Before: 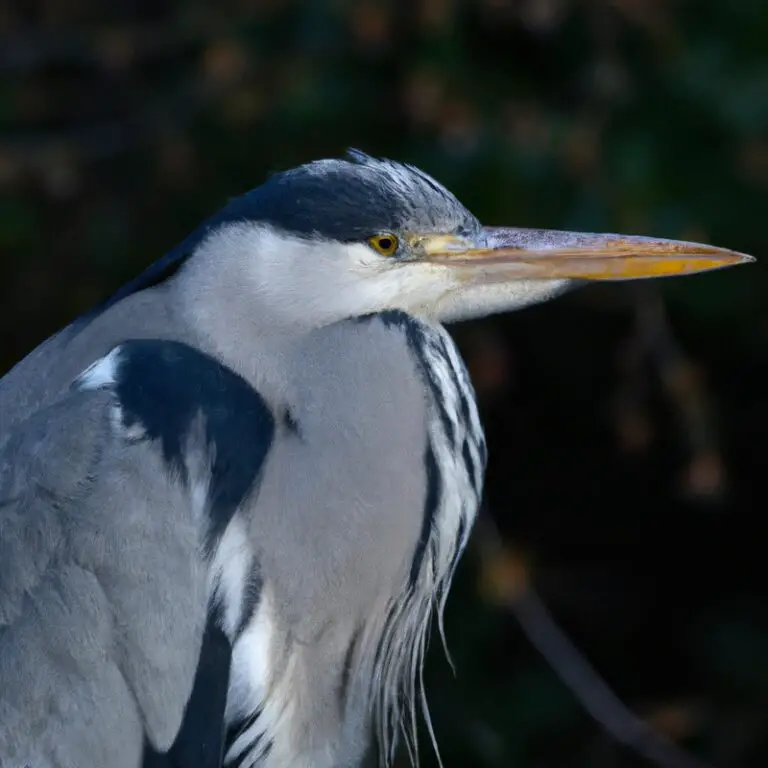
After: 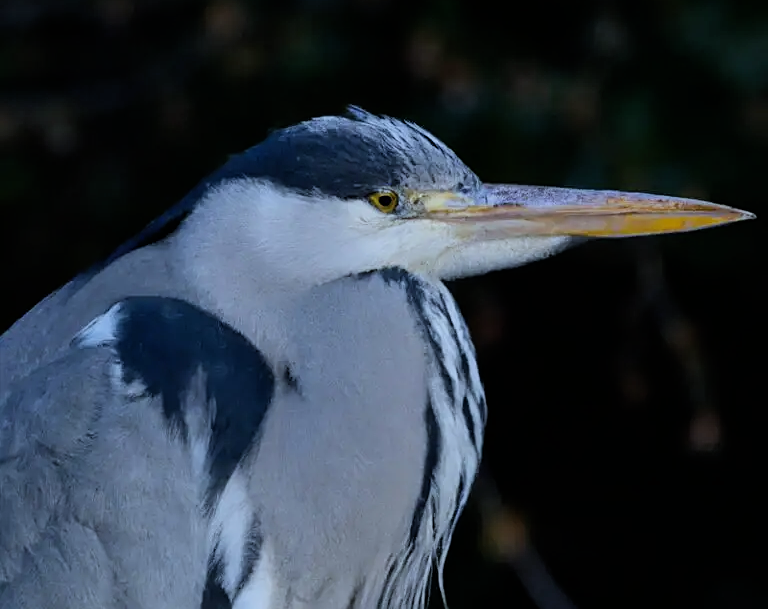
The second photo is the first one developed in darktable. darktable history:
sharpen: on, module defaults
crop and rotate: top 5.667%, bottom 14.937%
white balance: red 0.924, blue 1.095
filmic rgb: black relative exposure -7.65 EV, white relative exposure 4.56 EV, hardness 3.61, color science v6 (2022)
